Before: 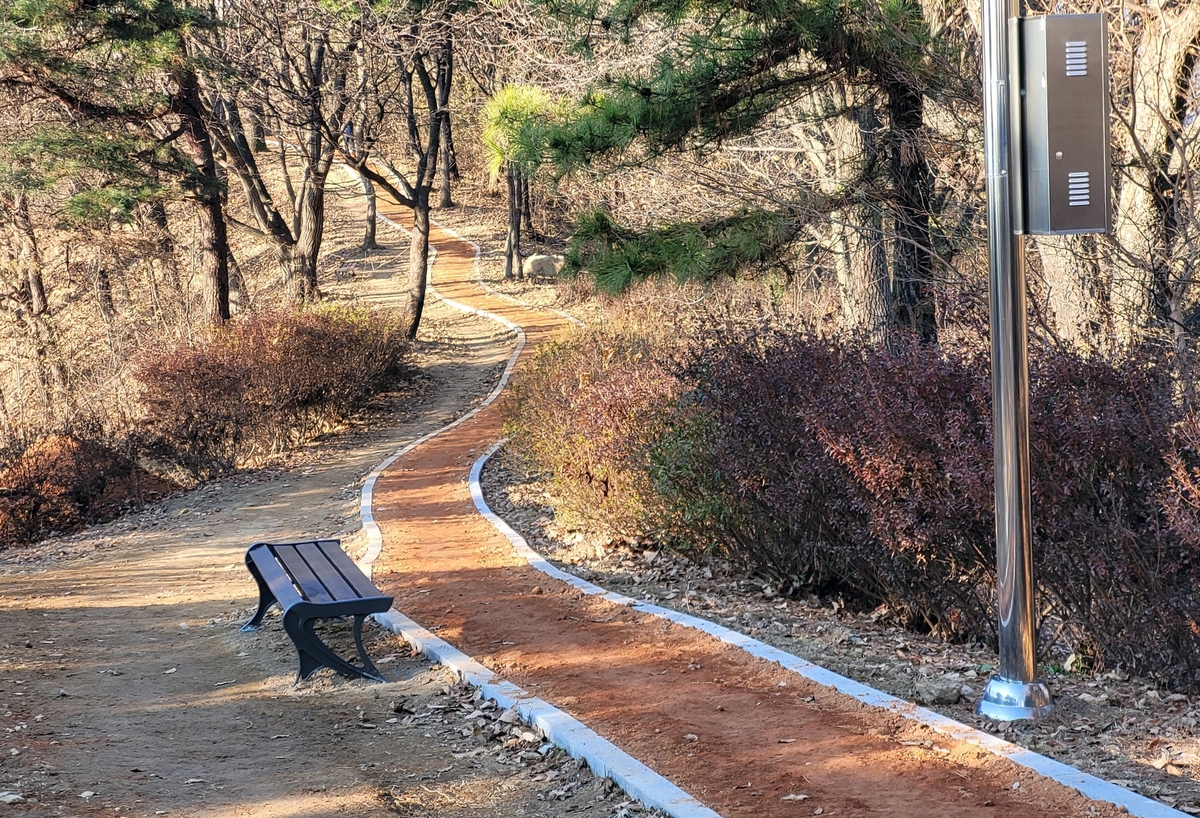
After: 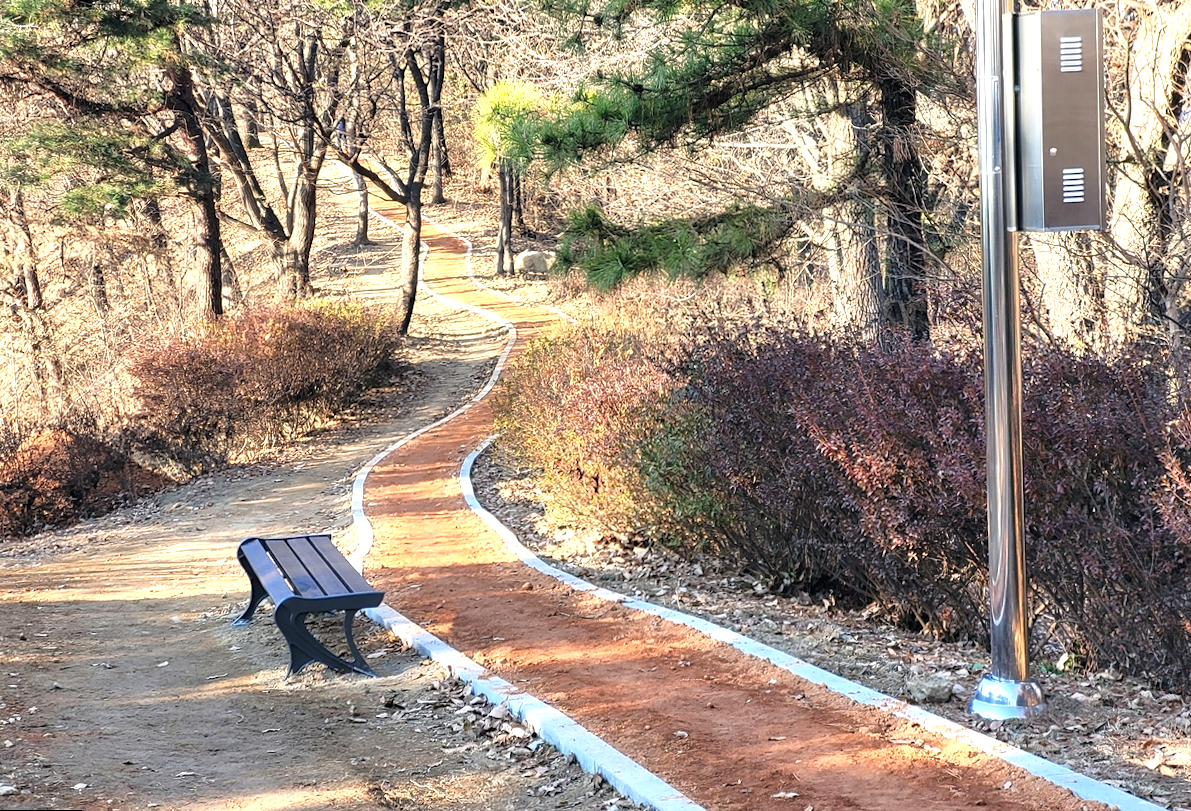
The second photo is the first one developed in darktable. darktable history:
exposure: black level correction 0, exposure 0.7 EV, compensate exposure bias true, compensate highlight preservation false
rotate and perspective: rotation 0.192°, lens shift (horizontal) -0.015, crop left 0.005, crop right 0.996, crop top 0.006, crop bottom 0.99
